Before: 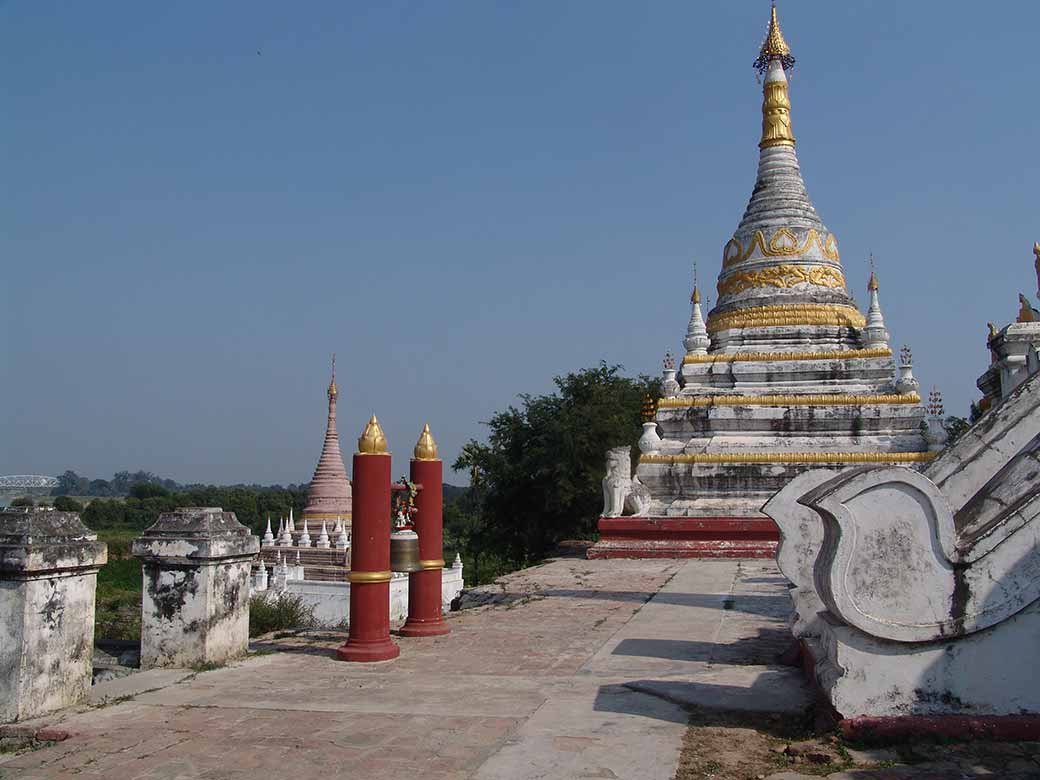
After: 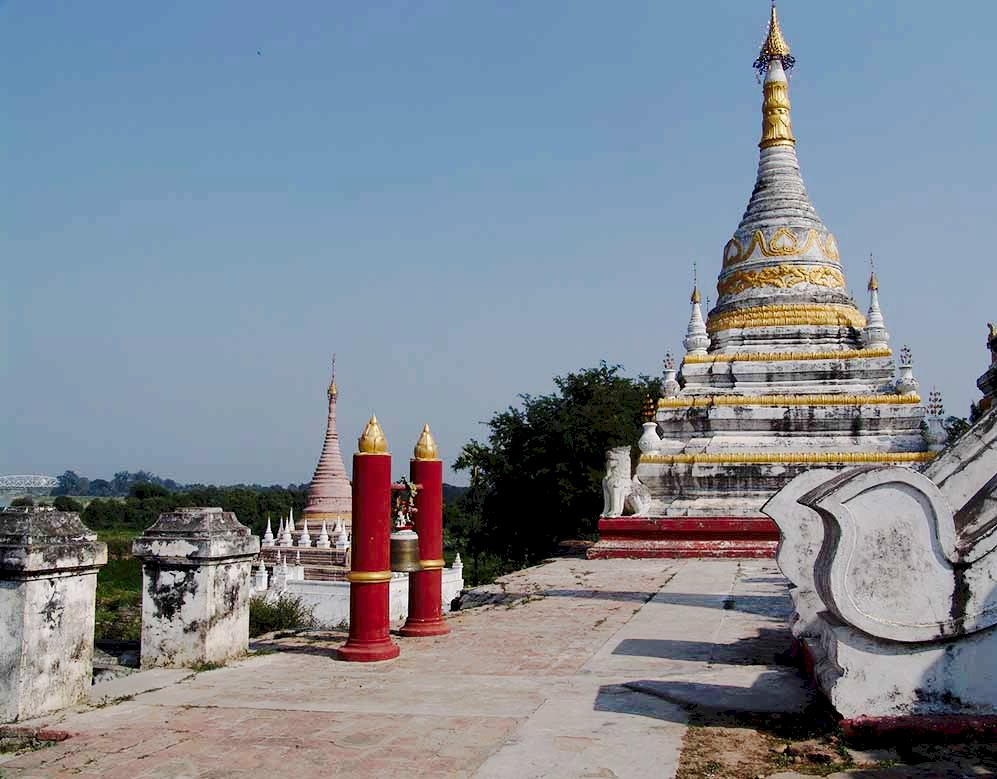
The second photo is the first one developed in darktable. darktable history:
tone curve: curves: ch0 [(0, 0) (0.003, 0.076) (0.011, 0.081) (0.025, 0.084) (0.044, 0.092) (0.069, 0.1) (0.1, 0.117) (0.136, 0.144) (0.177, 0.186) (0.224, 0.237) (0.277, 0.306) (0.335, 0.39) (0.399, 0.494) (0.468, 0.574) (0.543, 0.666) (0.623, 0.722) (0.709, 0.79) (0.801, 0.855) (0.898, 0.926) (1, 1)], preserve colors none
crop: right 4.126%, bottom 0.031%
exposure: black level correction 0.012, compensate highlight preservation false
